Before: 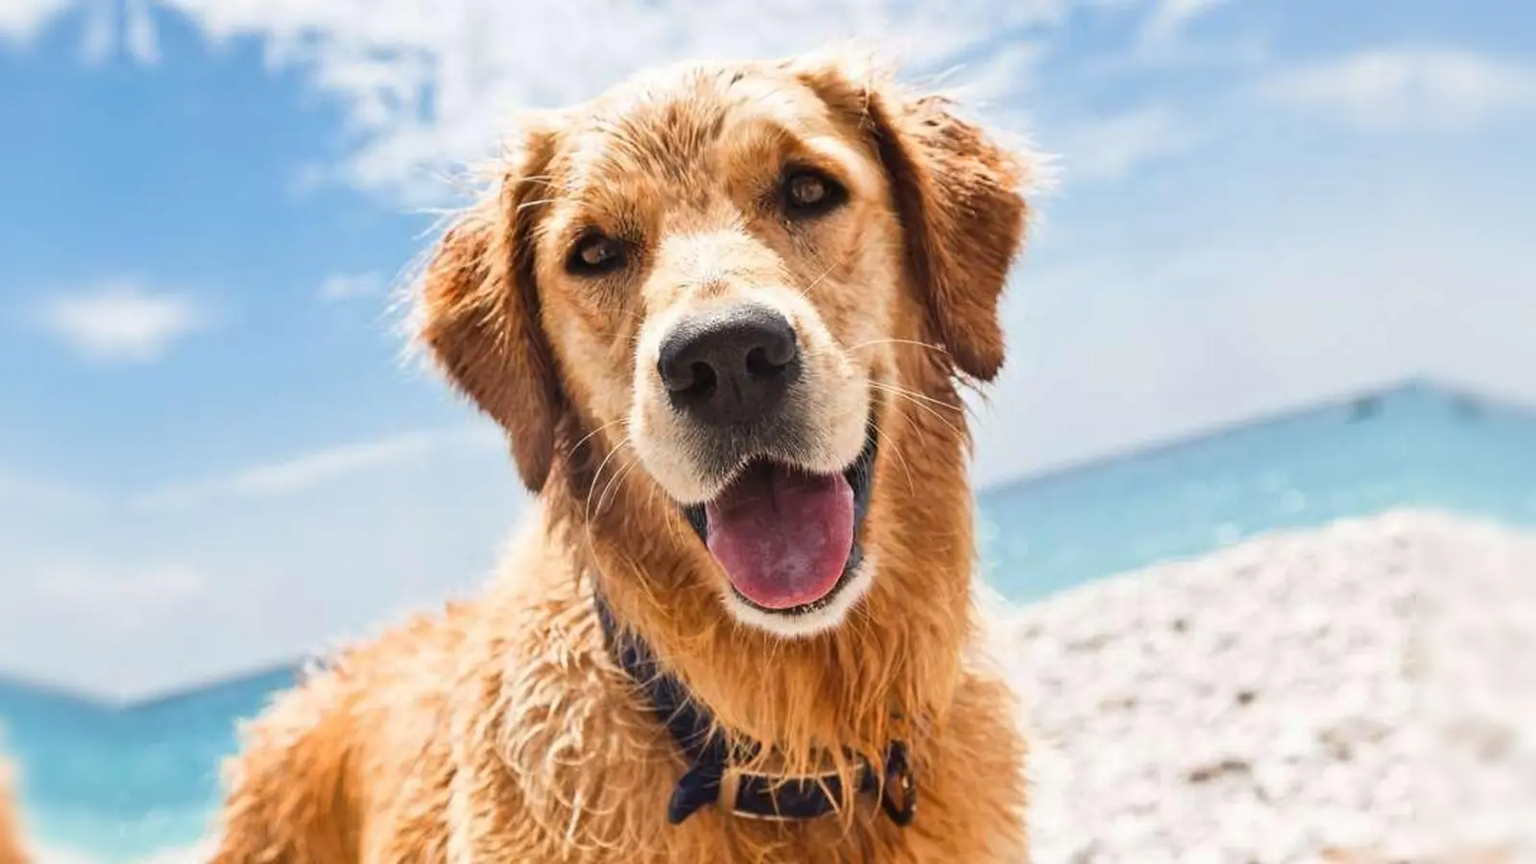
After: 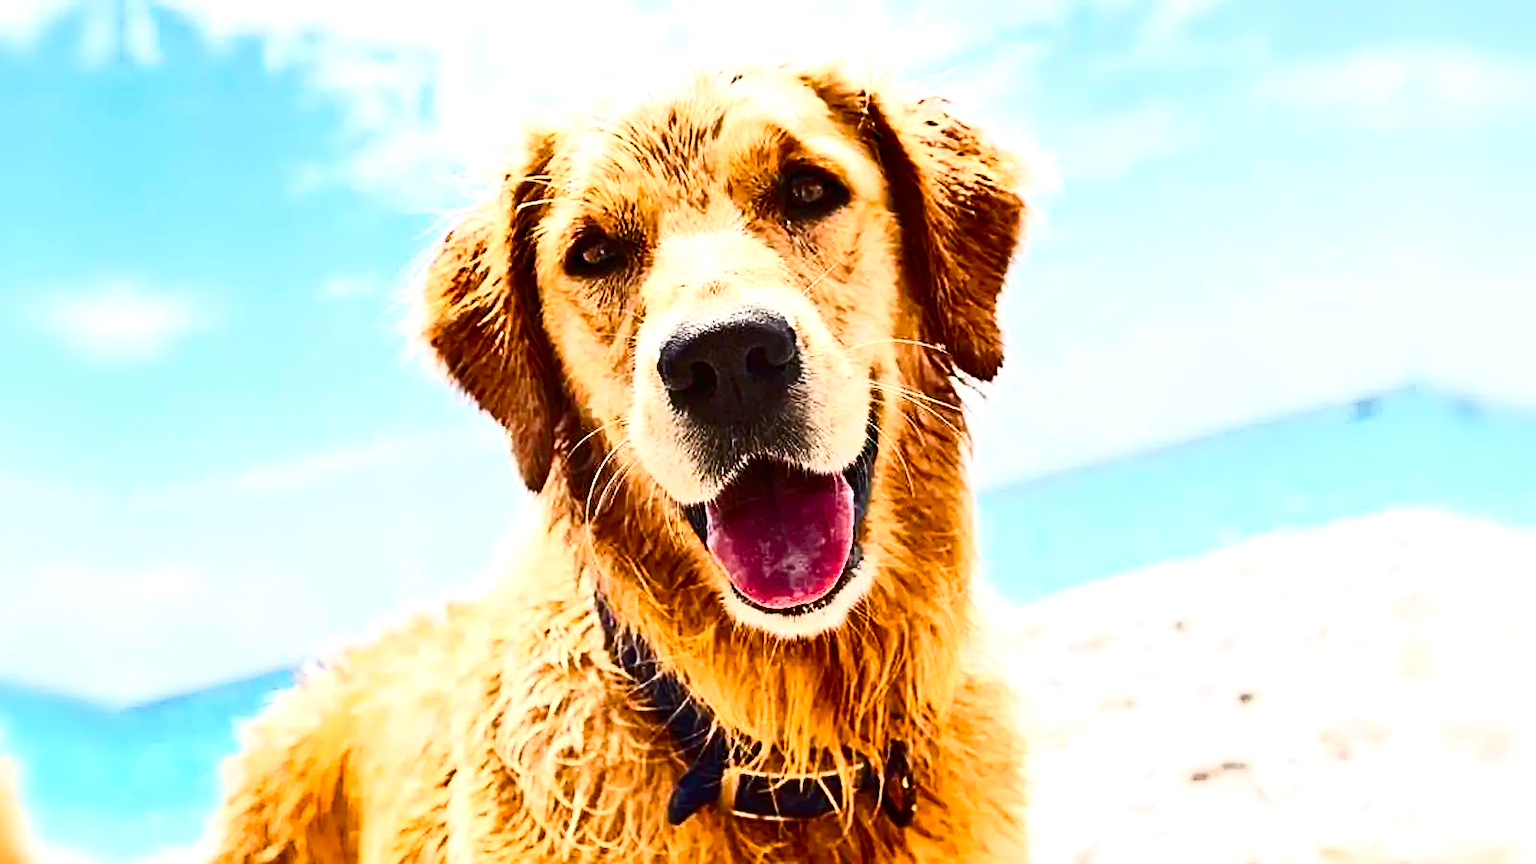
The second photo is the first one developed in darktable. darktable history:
contrast brightness saturation: contrast 0.4, brightness 0.05, saturation 0.25
color balance rgb: perceptual saturation grading › mid-tones 6.33%, perceptual saturation grading › shadows 72.44%, perceptual brilliance grading › highlights 11.59%, contrast 5.05%
sharpen: radius 2.676, amount 0.669
